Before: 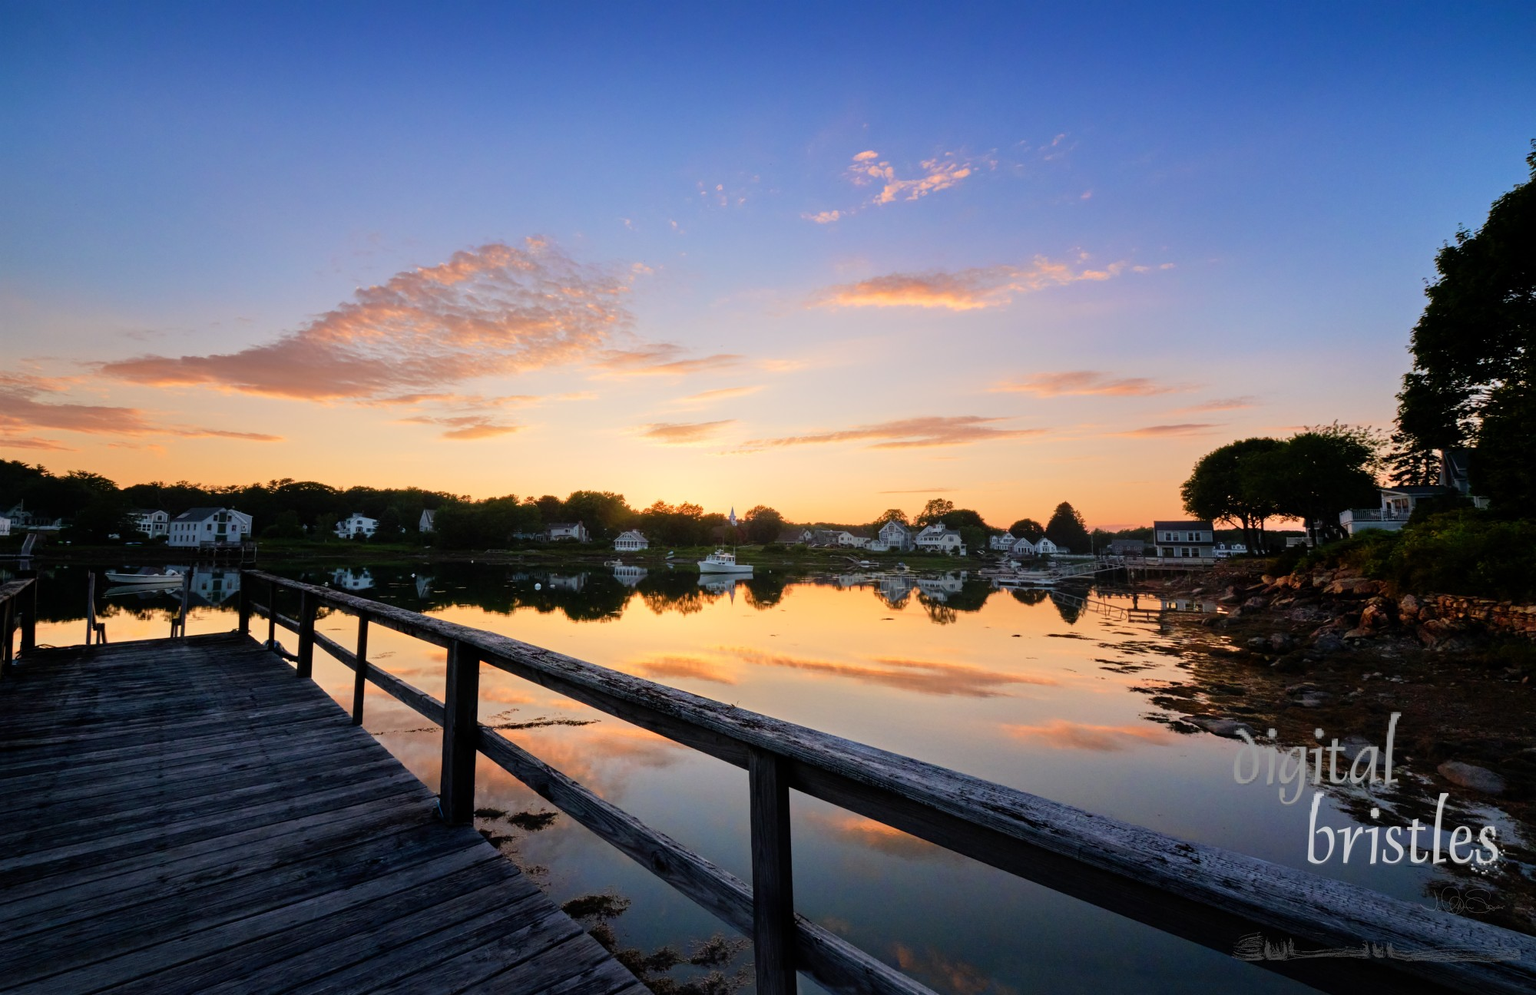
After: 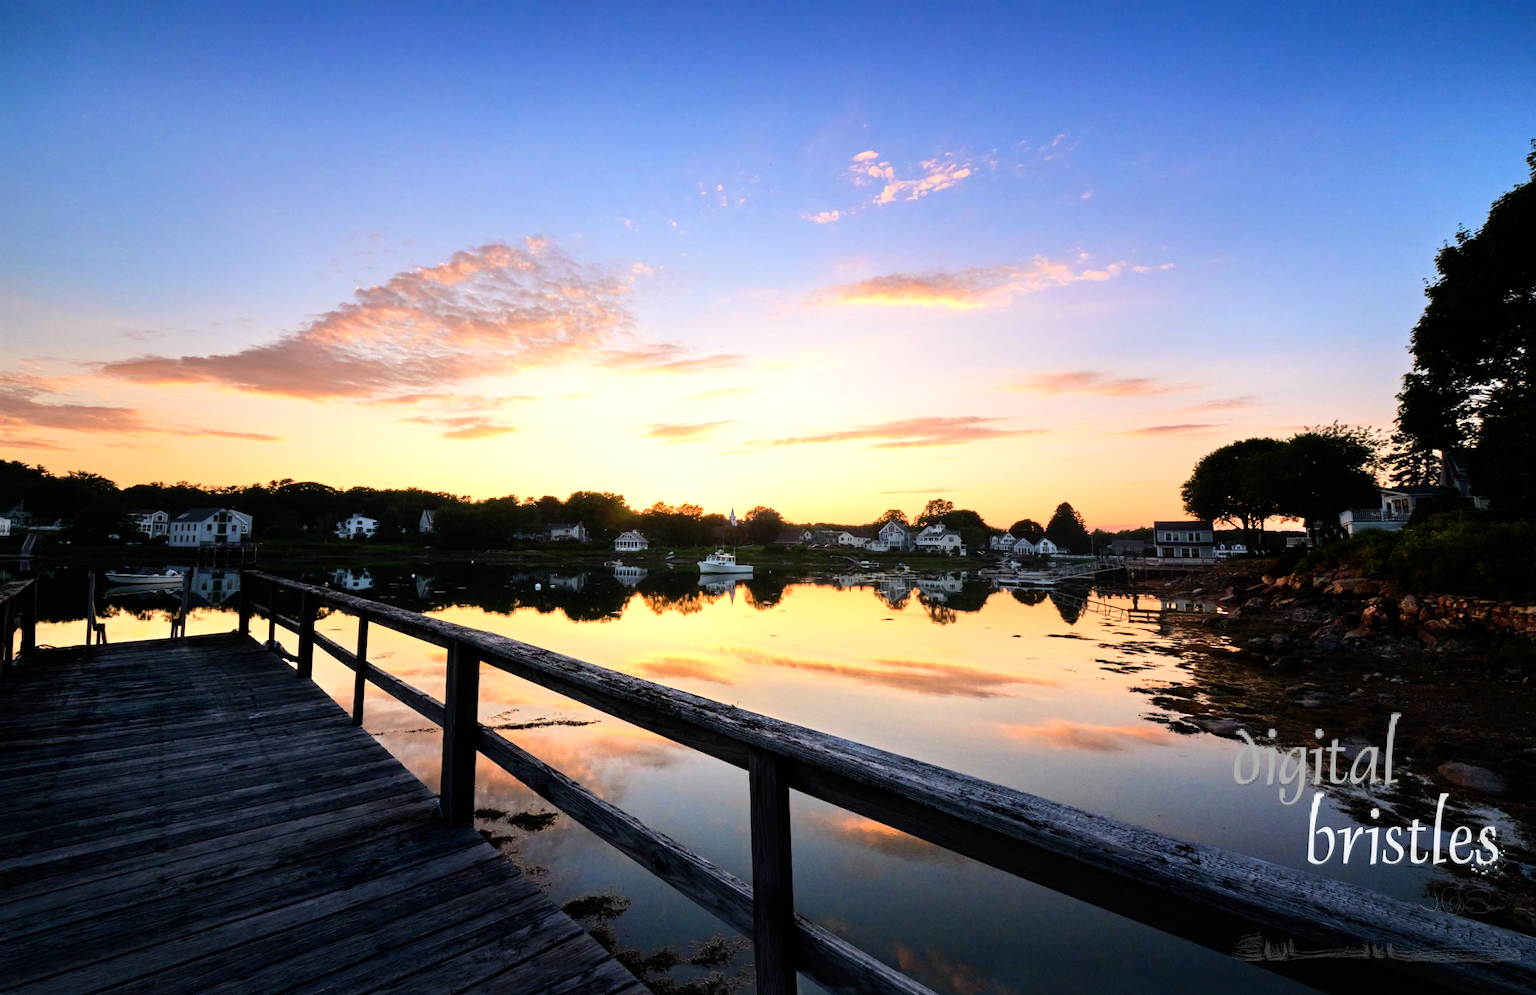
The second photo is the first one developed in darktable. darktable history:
tone equalizer: -8 EV -0.773 EV, -7 EV -0.691 EV, -6 EV -0.571 EV, -5 EV -0.419 EV, -3 EV 0.367 EV, -2 EV 0.6 EV, -1 EV 0.698 EV, +0 EV 0.767 EV, edges refinement/feathering 500, mask exposure compensation -1.57 EV, preserve details no
